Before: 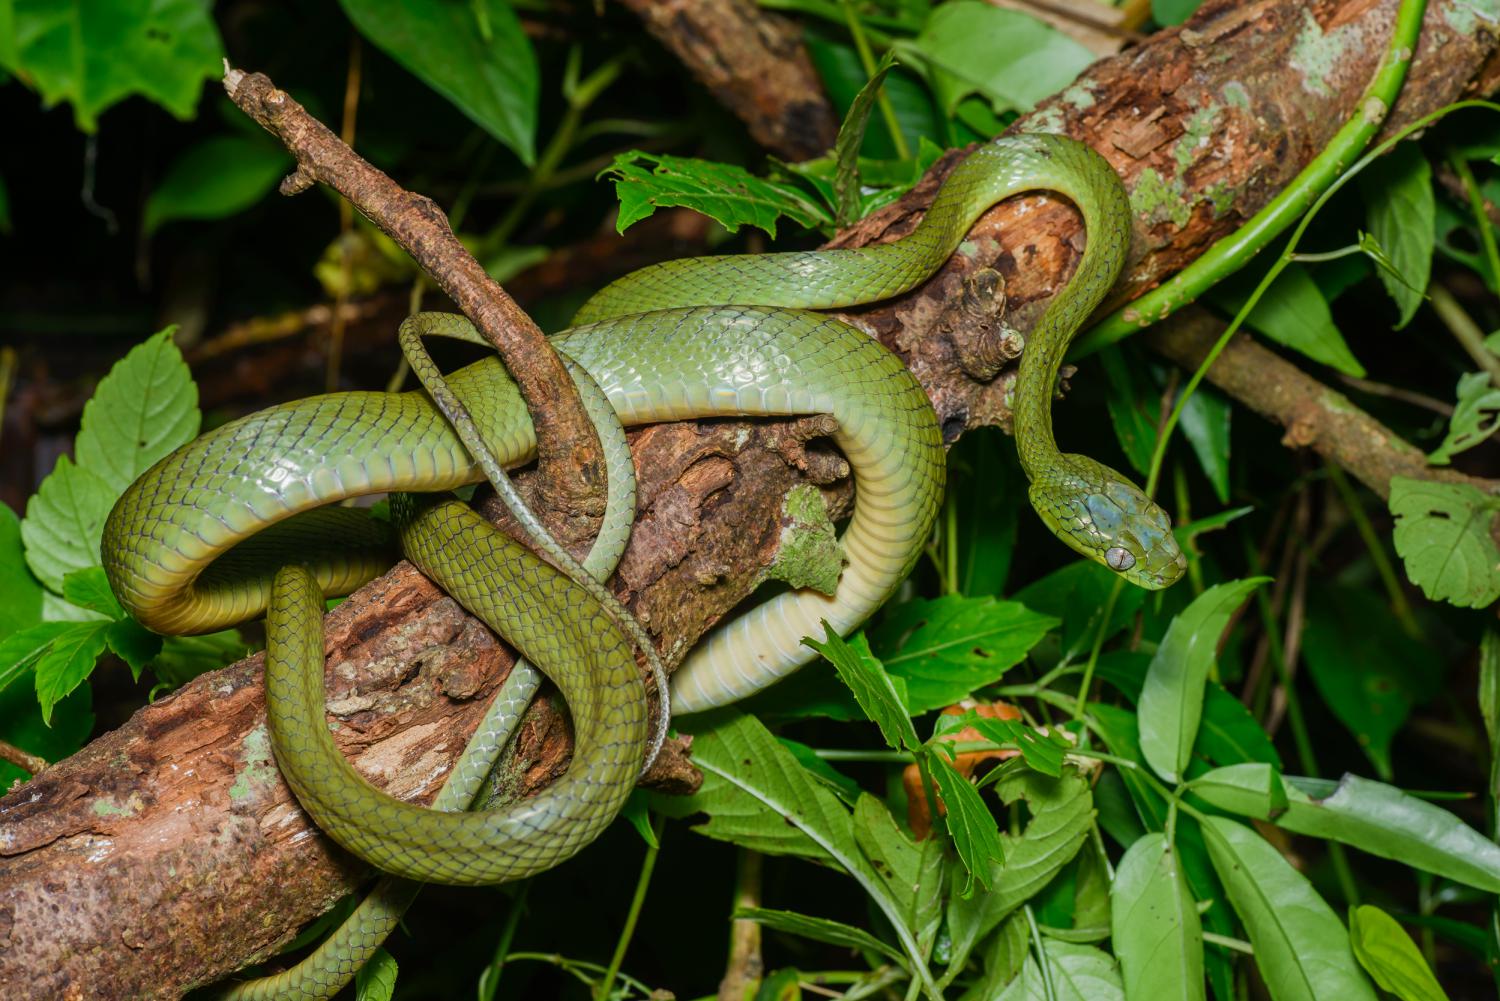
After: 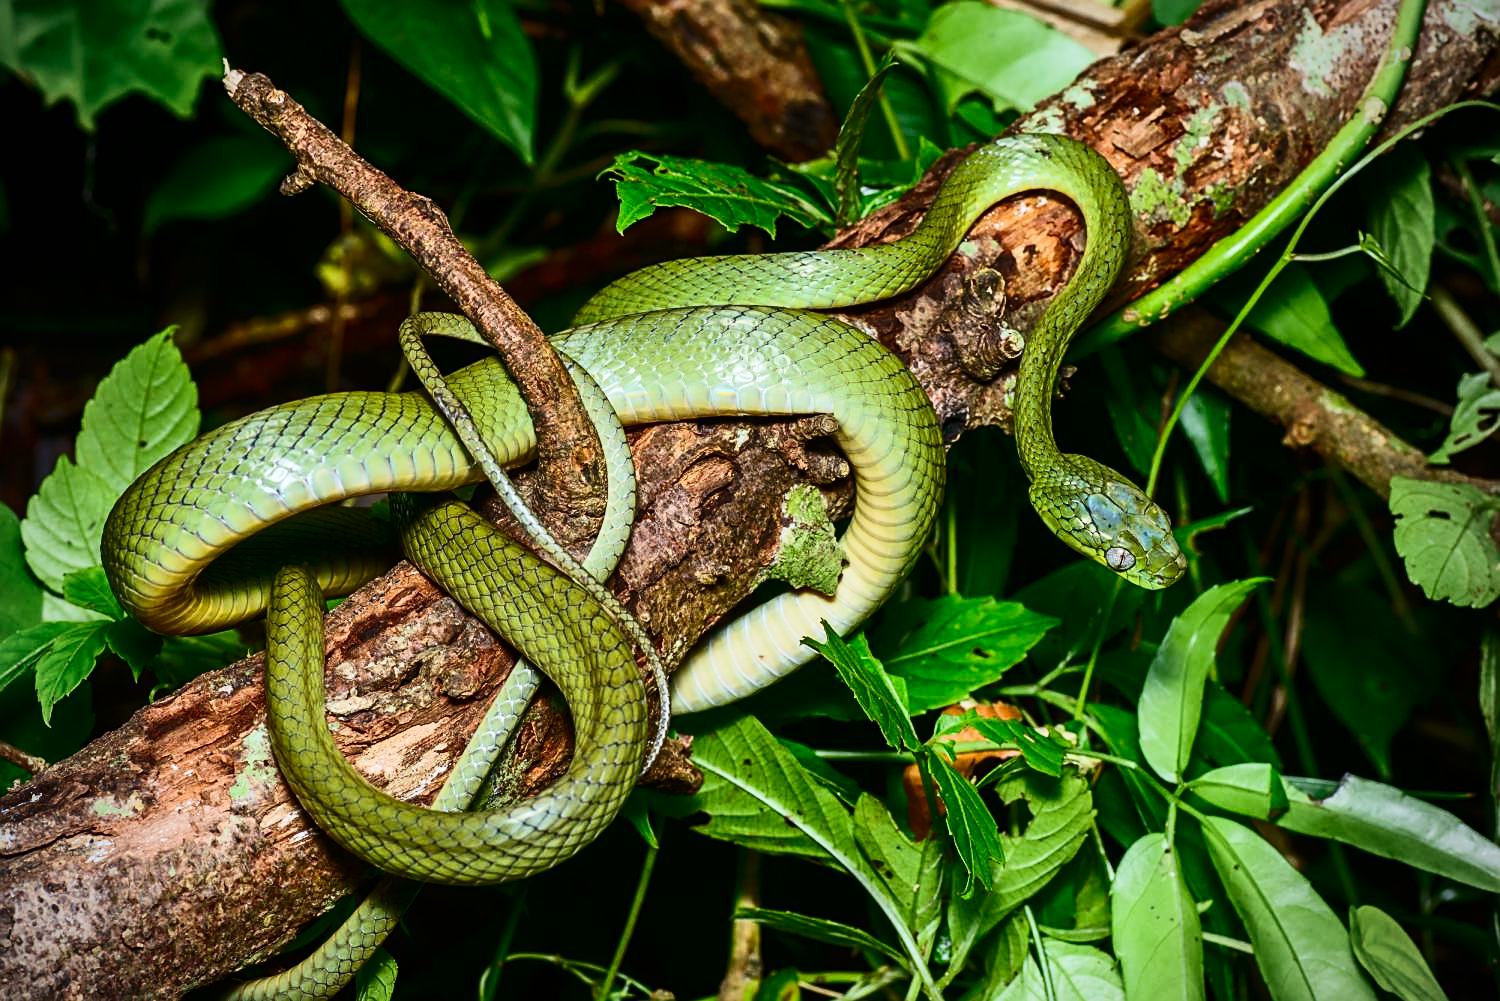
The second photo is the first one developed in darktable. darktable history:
sharpen: on, module defaults
white balance: red 0.976, blue 1.04
contrast brightness saturation: contrast 0.4, brightness 0.05, saturation 0.25
vignetting: width/height ratio 1.094
